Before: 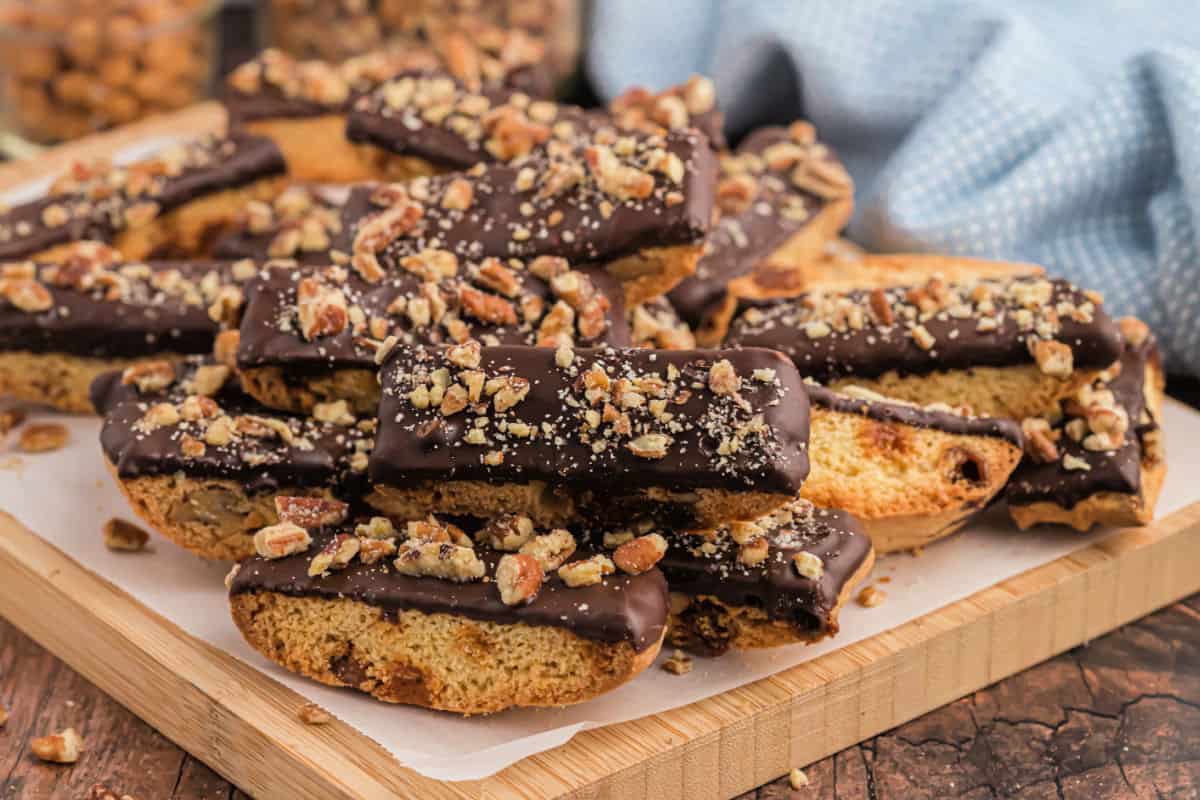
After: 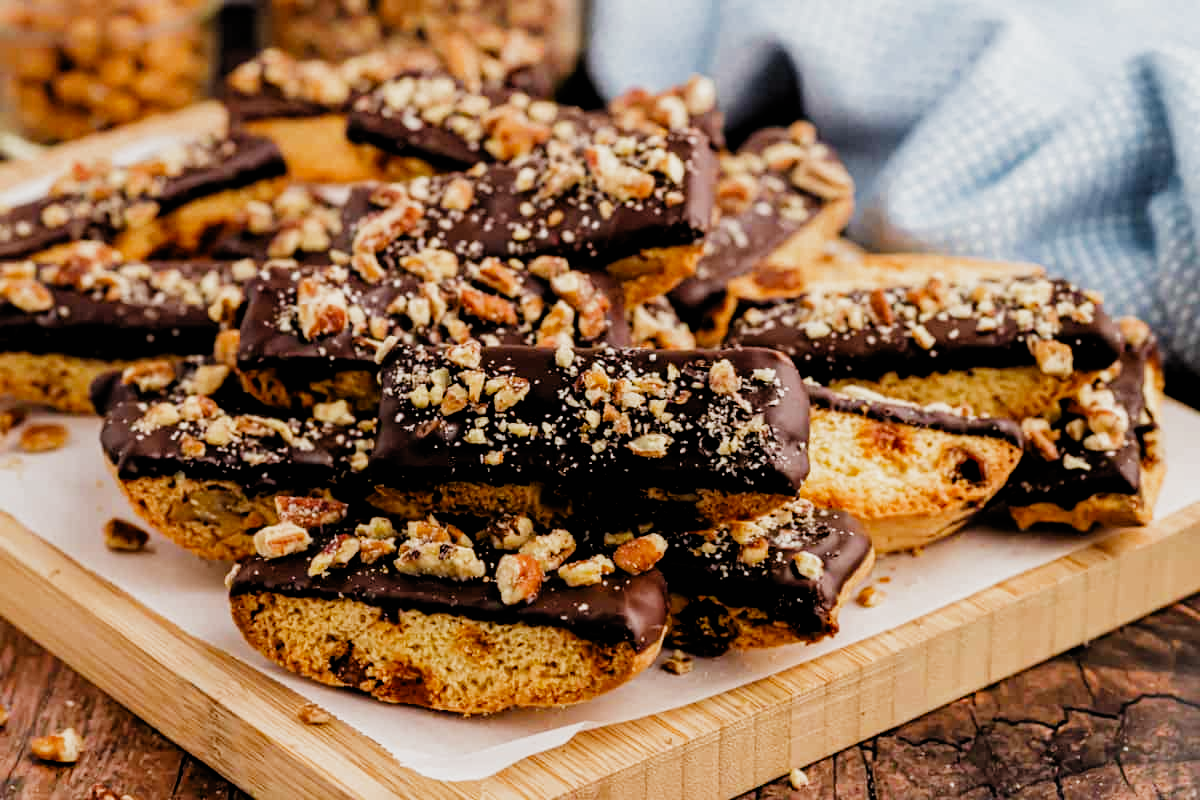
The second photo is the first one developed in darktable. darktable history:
filmic rgb: black relative exposure -4.02 EV, white relative exposure 3 EV, threshold 2.98 EV, hardness 3.01, contrast 1.403, preserve chrominance no, color science v4 (2020), contrast in shadows soft, enable highlight reconstruction true
